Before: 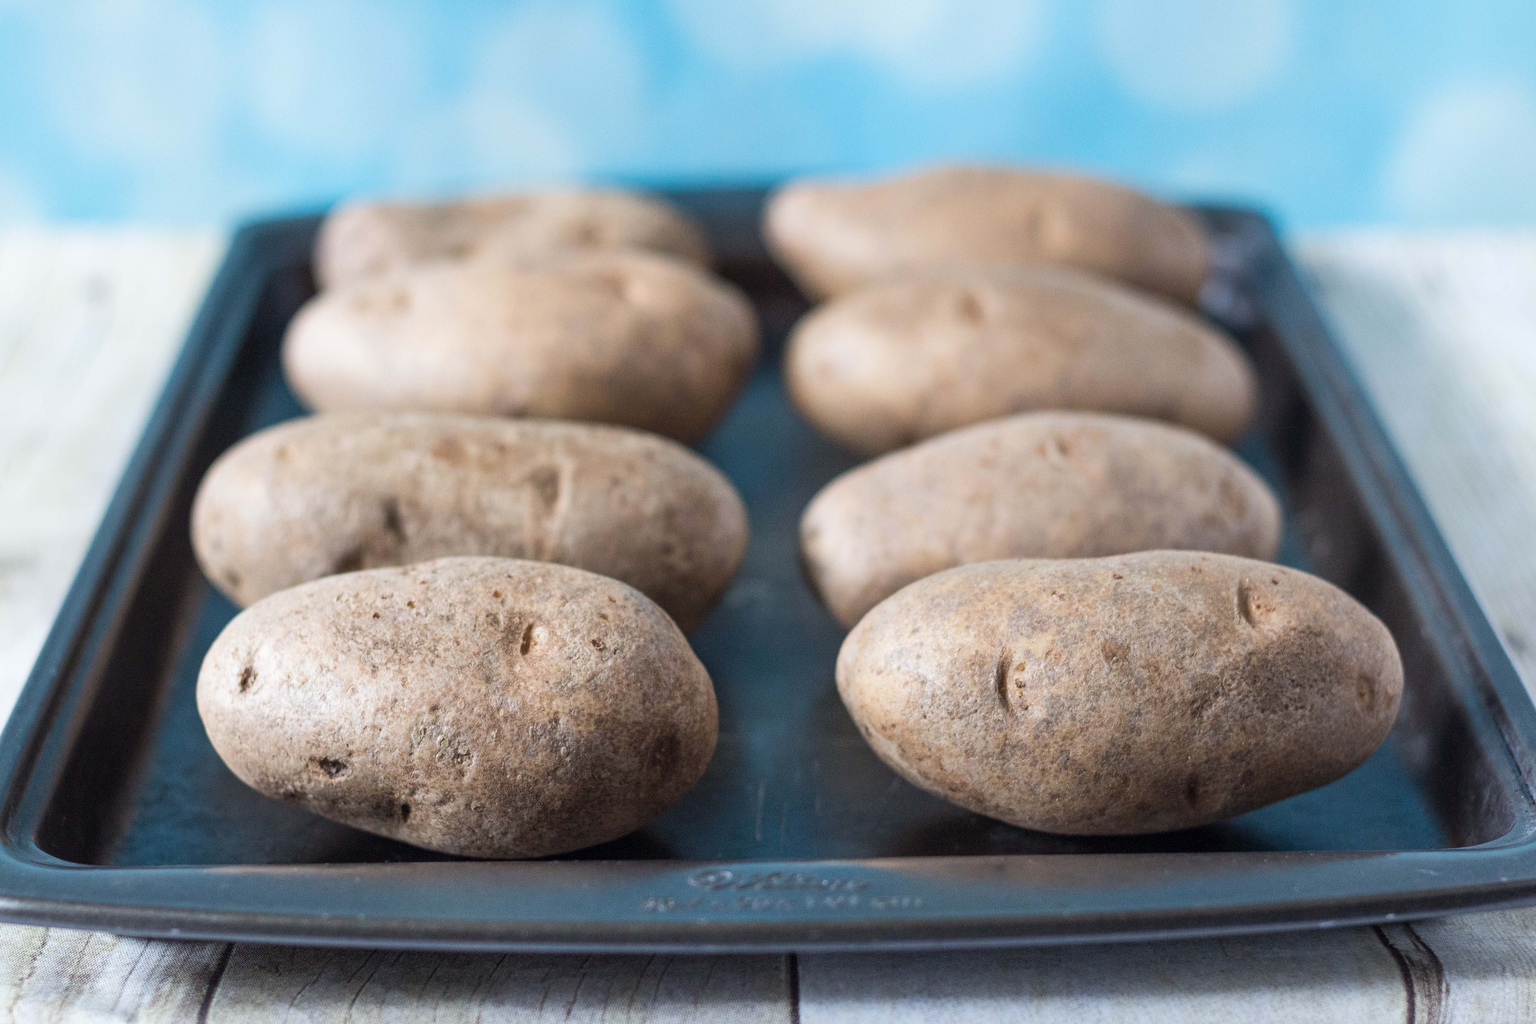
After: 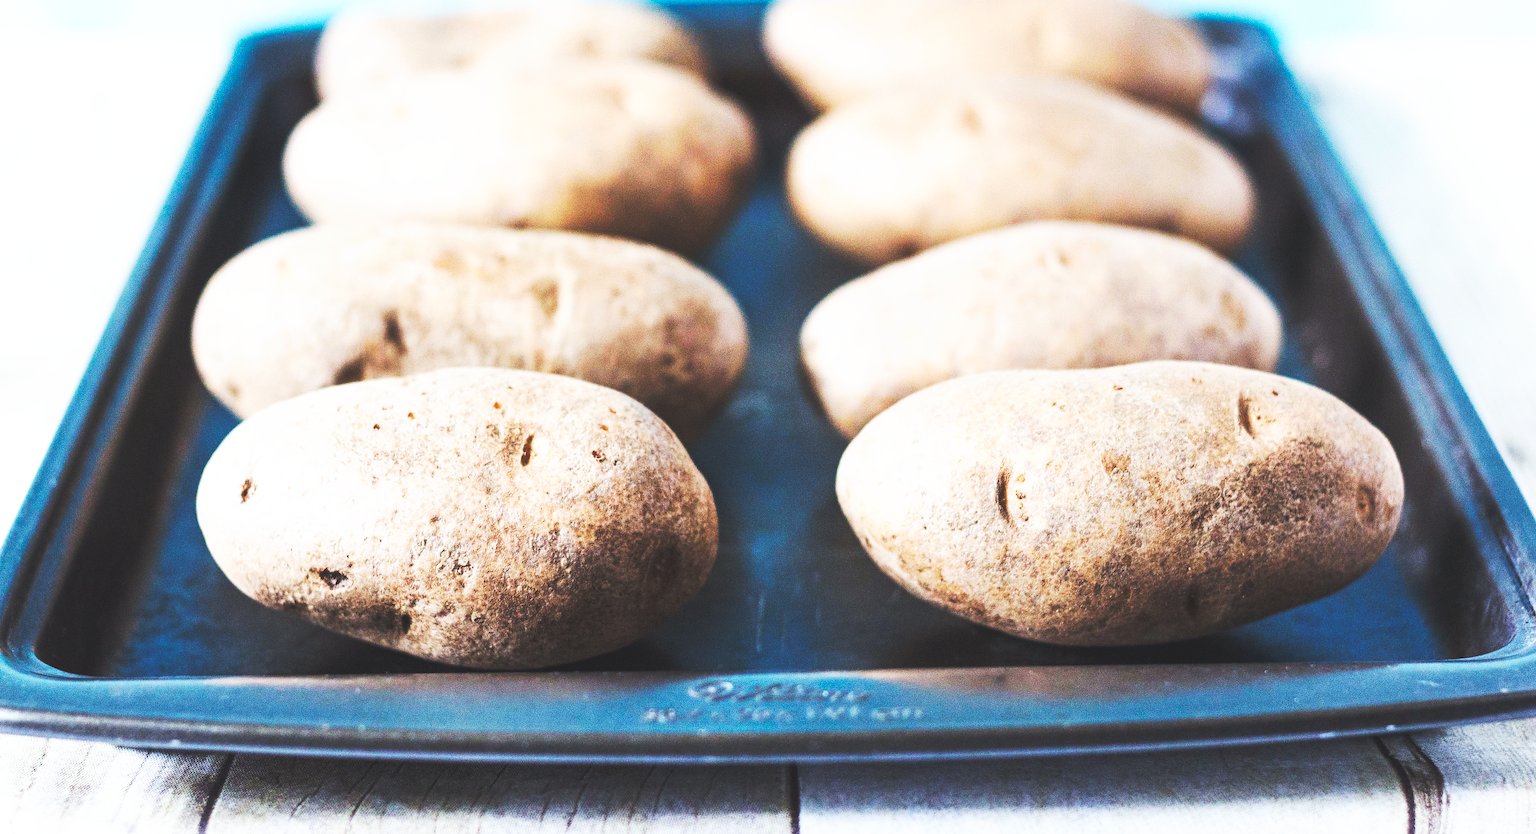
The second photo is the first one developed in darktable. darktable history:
base curve: curves: ch0 [(0, 0.015) (0.085, 0.116) (0.134, 0.298) (0.19, 0.545) (0.296, 0.764) (0.599, 0.982) (1, 1)], preserve colors none
crop and rotate: top 18.507%
